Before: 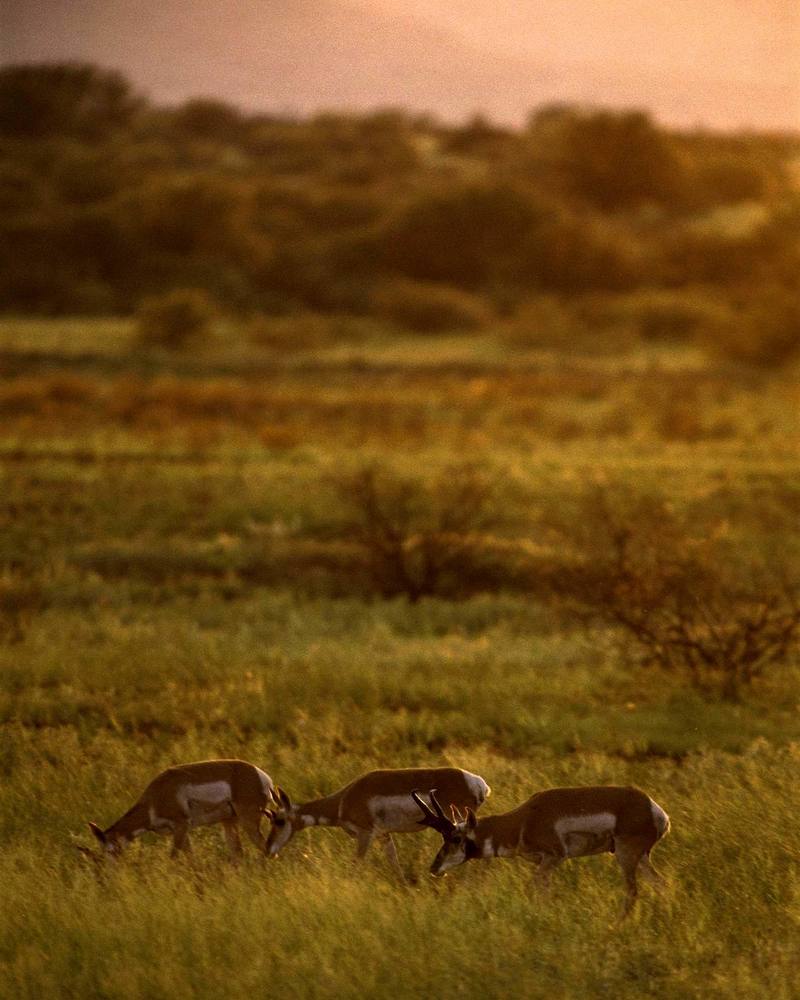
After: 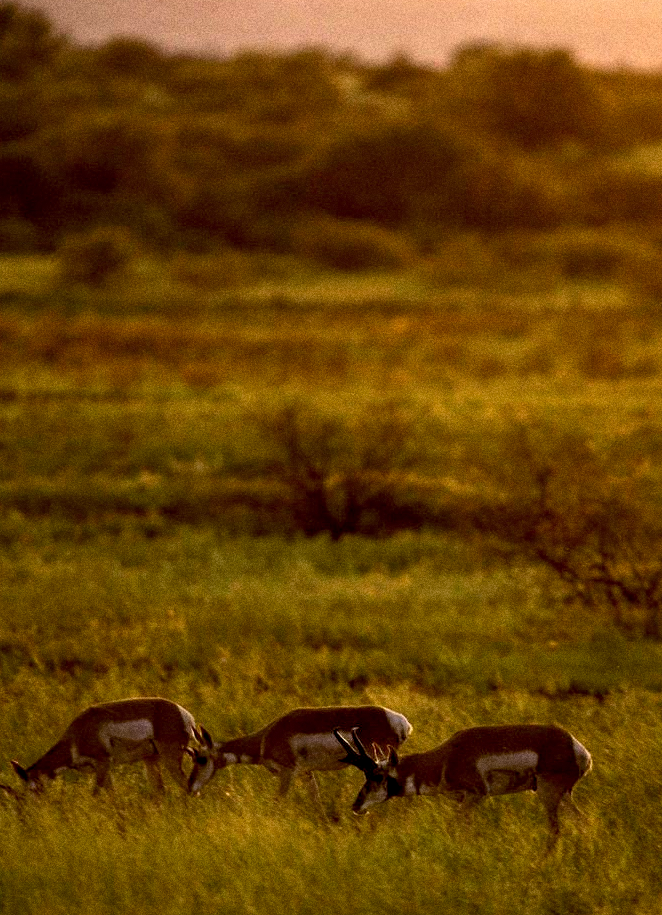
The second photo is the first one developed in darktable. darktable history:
color balance rgb: global vibrance 20%
crop: left 9.807%, top 6.259%, right 7.334%, bottom 2.177%
exposure: black level correction 0.009, compensate highlight preservation false
grain: coarseness 9.61 ISO, strength 35.62%
